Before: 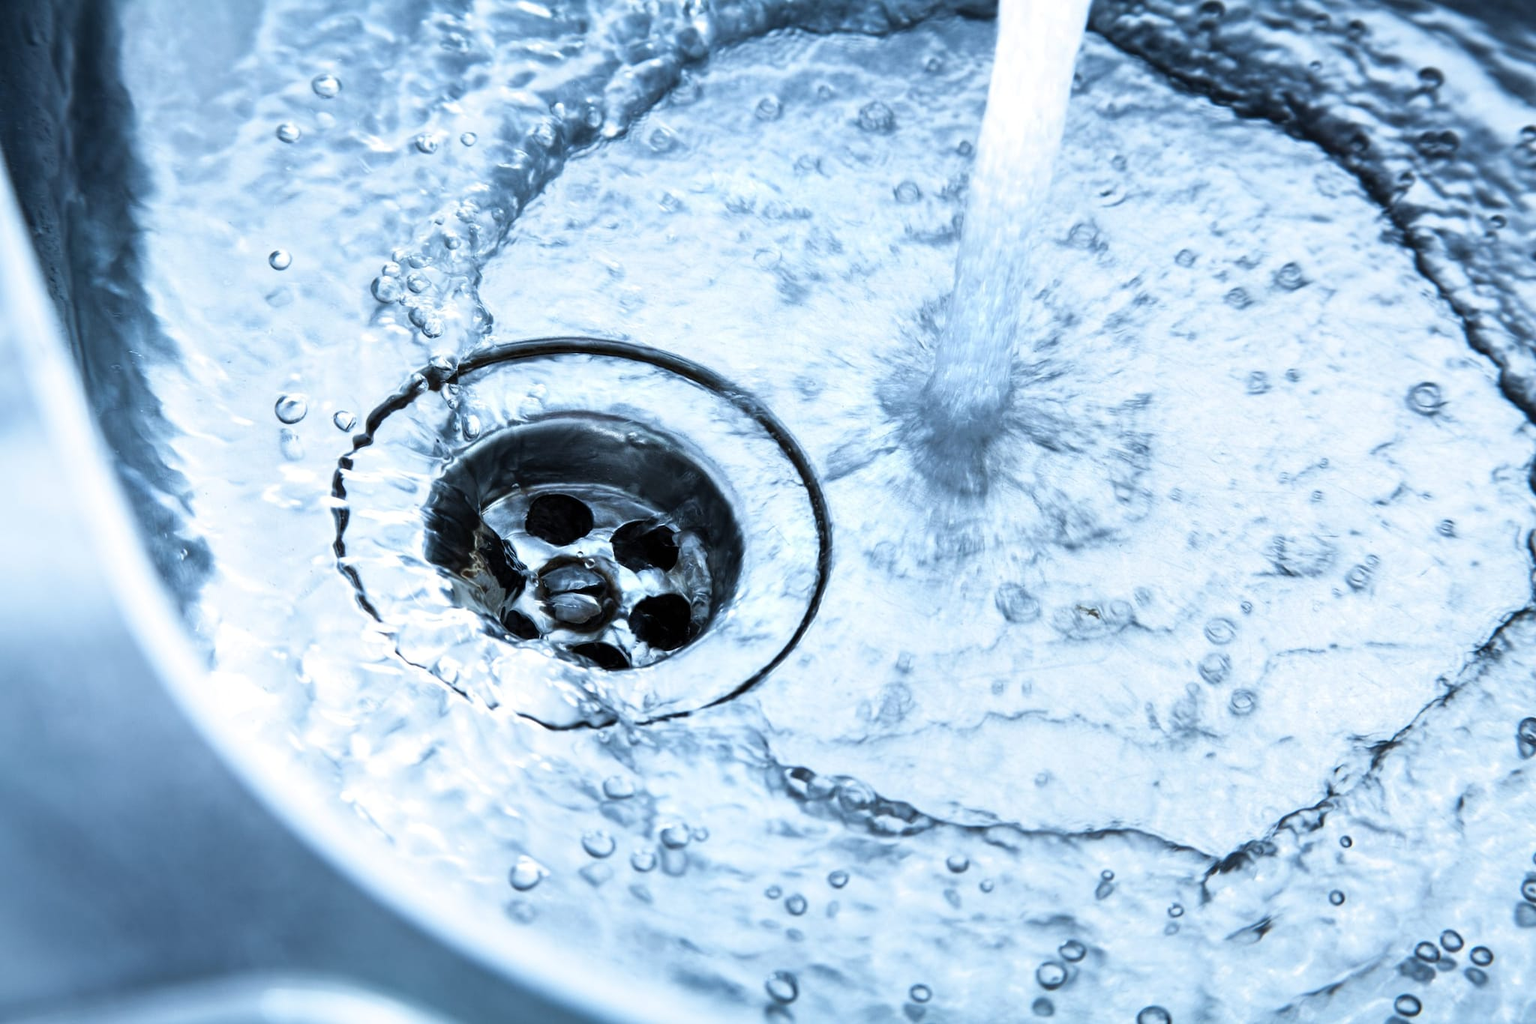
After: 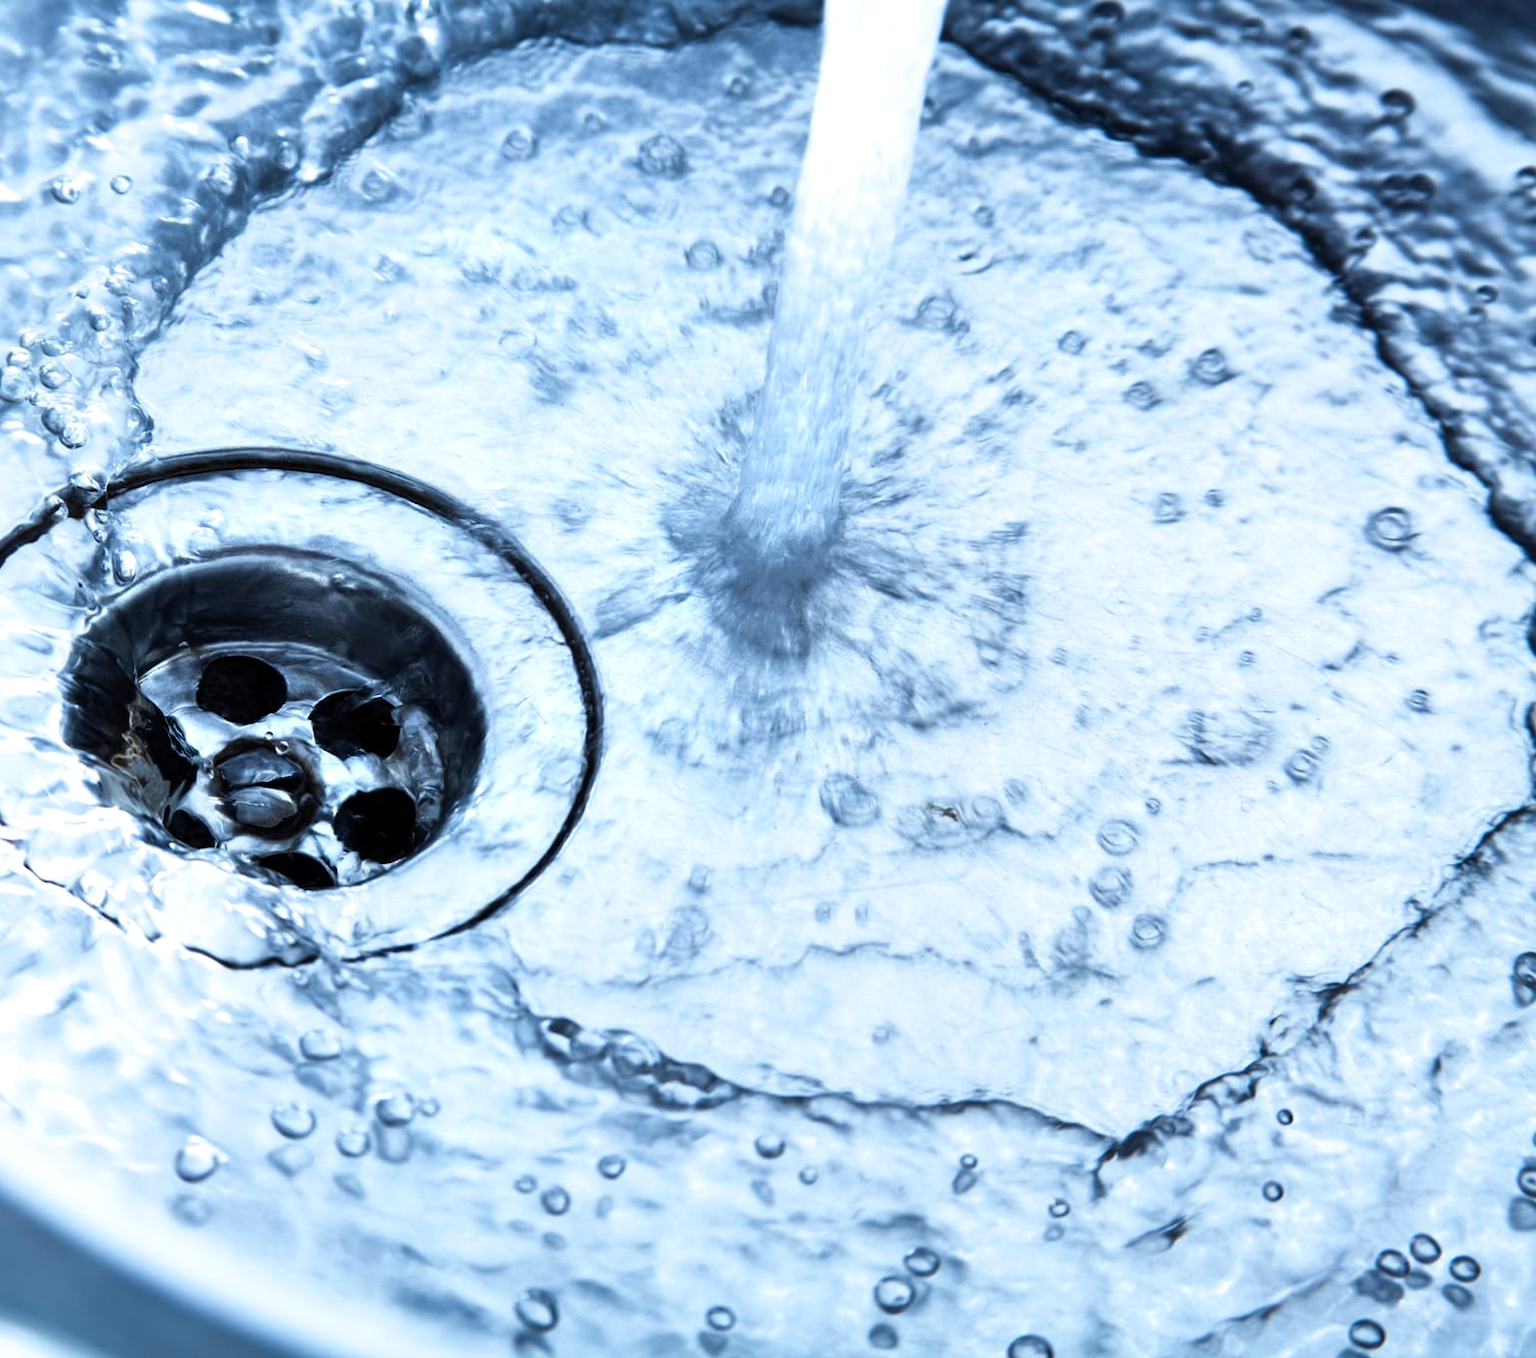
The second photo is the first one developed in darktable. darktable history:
crop and rotate: left 24.6%
color balance: gamma [0.9, 0.988, 0.975, 1.025], gain [1.05, 1, 1, 1]
